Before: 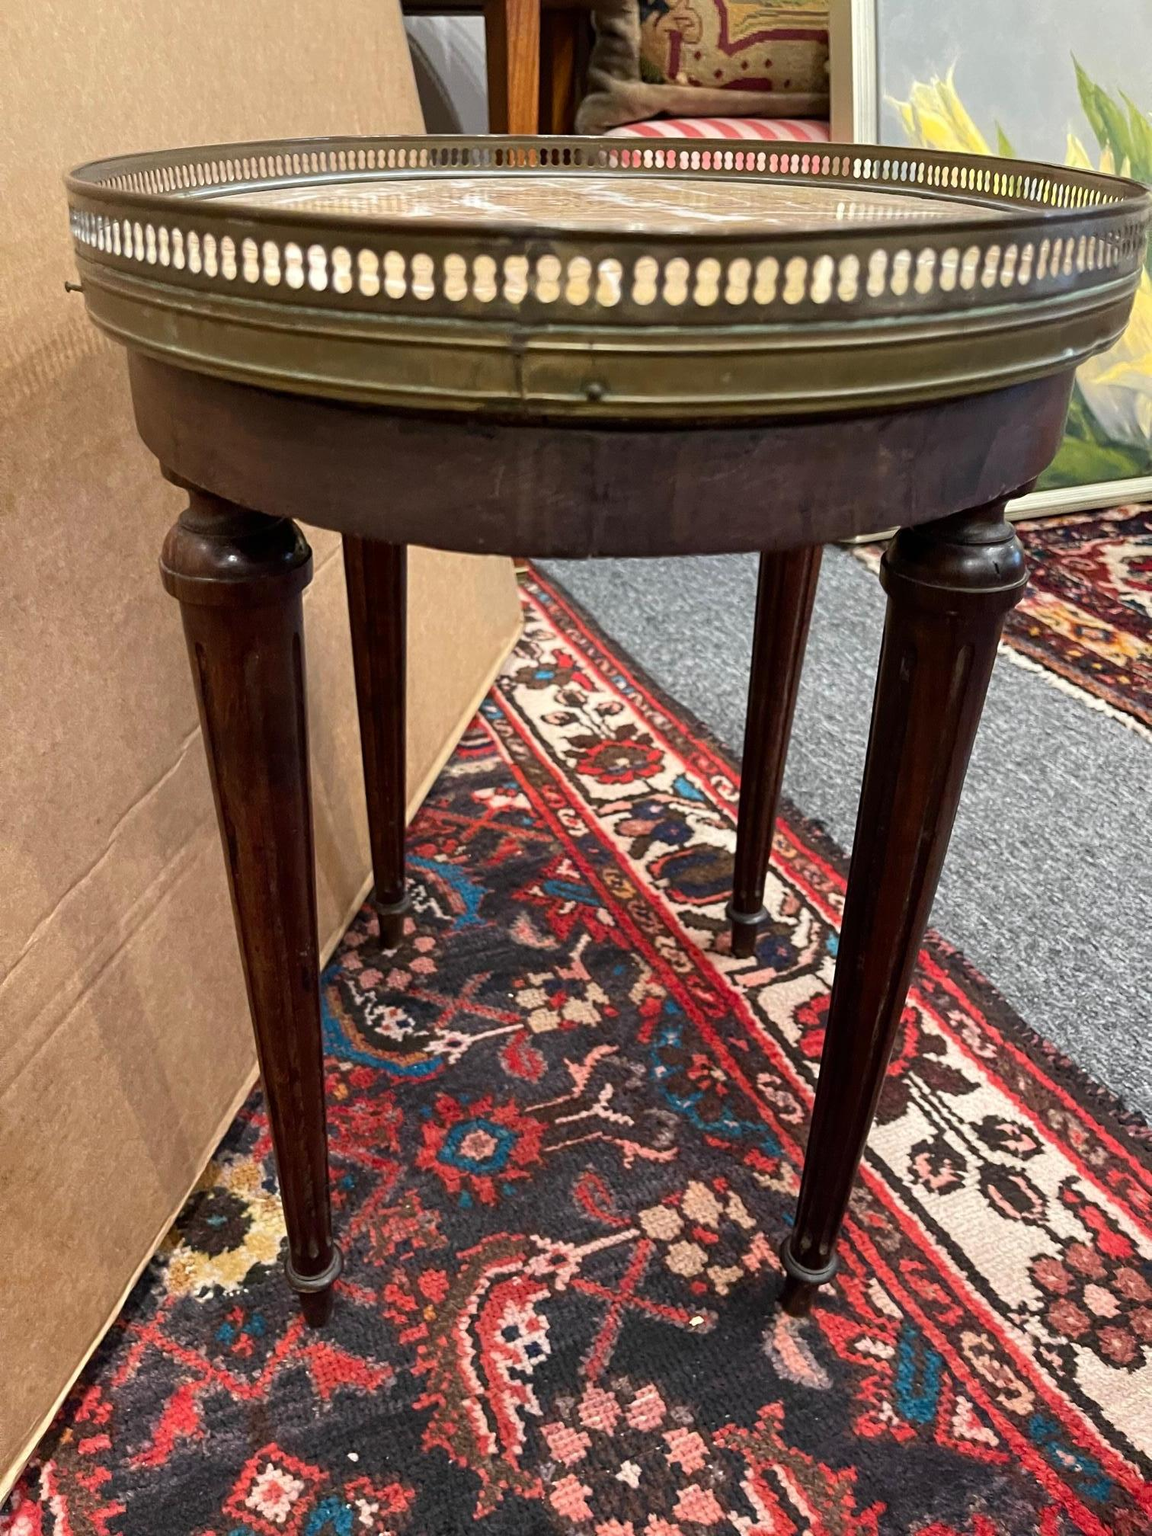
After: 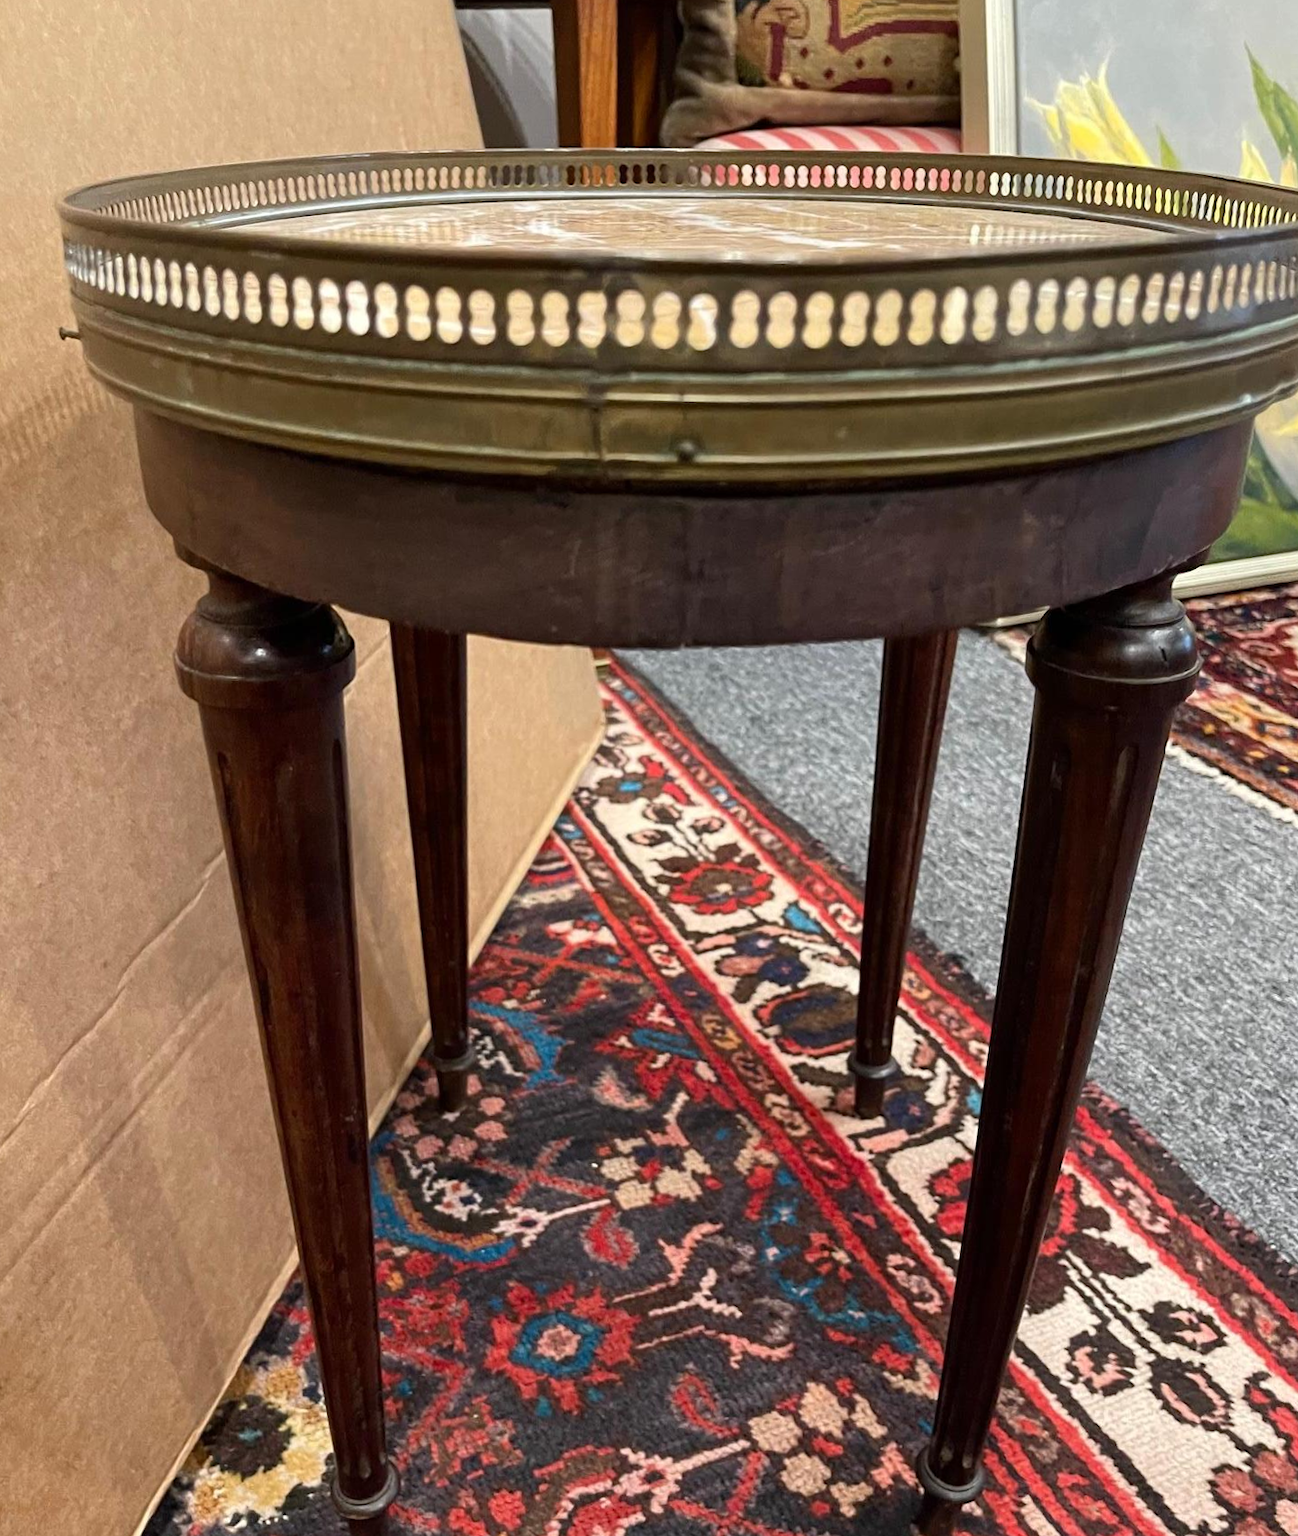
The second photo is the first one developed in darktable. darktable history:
crop and rotate: angle 0.589°, left 0.243%, right 3.081%, bottom 14.195%
